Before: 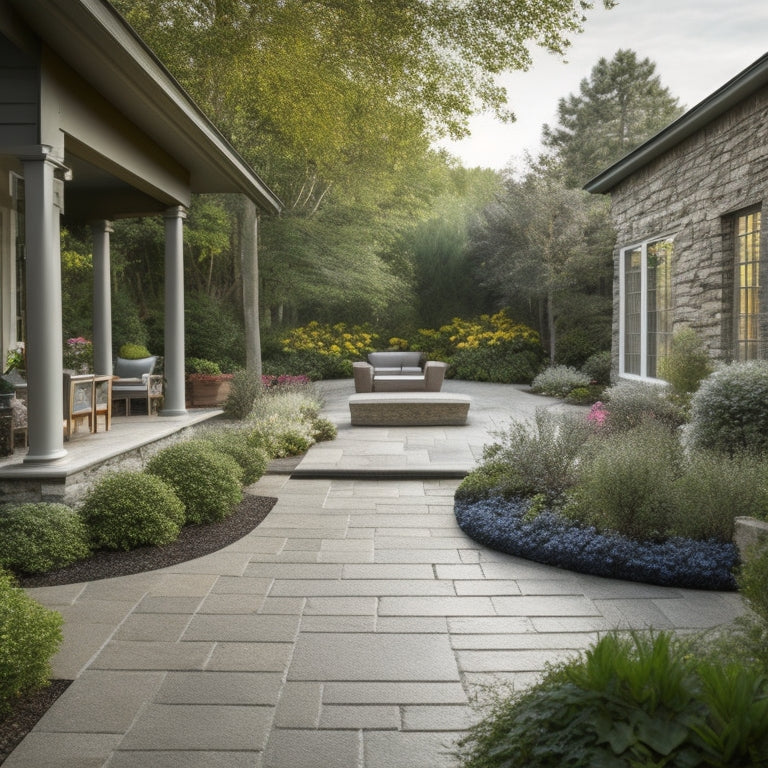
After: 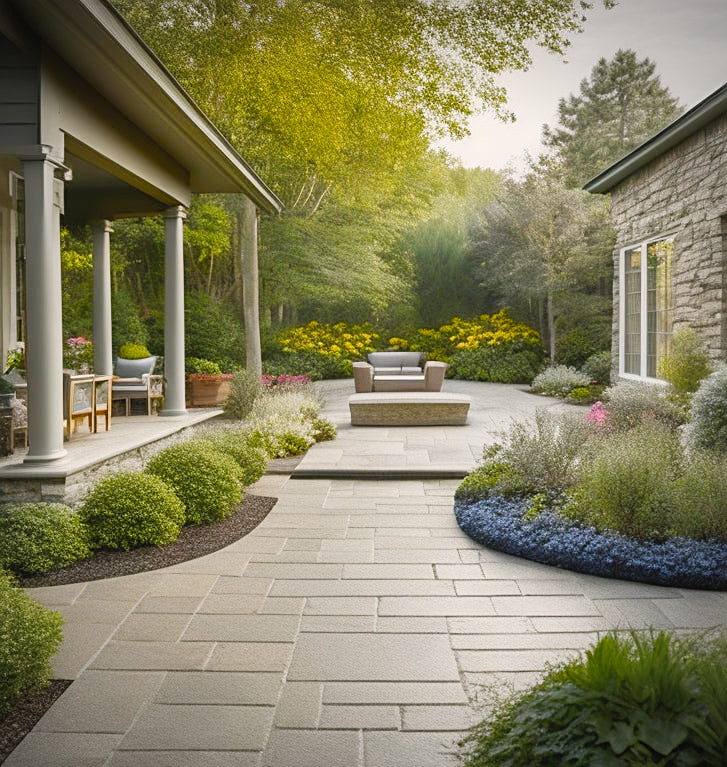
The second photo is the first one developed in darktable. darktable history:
color balance rgb: highlights gain › chroma 2.026%, highlights gain › hue 62.73°, linear chroma grading › shadows -30.341%, linear chroma grading › global chroma 34.872%, perceptual saturation grading › global saturation 20%, perceptual saturation grading › highlights -25.184%, perceptual saturation grading › shadows 49.873%
shadows and highlights: shadows 29.3, highlights -29.5, low approximation 0.01, soften with gaussian
crop and rotate: left 0%, right 5.267%
vignetting: fall-off radius 60.98%, brightness -0.575
sharpen: on, module defaults
tone curve: curves: ch0 [(0, 0) (0.07, 0.057) (0.15, 0.177) (0.352, 0.445) (0.59, 0.703) (0.857, 0.908) (1, 1)], preserve colors none
contrast brightness saturation: contrast -0.104, saturation -0.09
